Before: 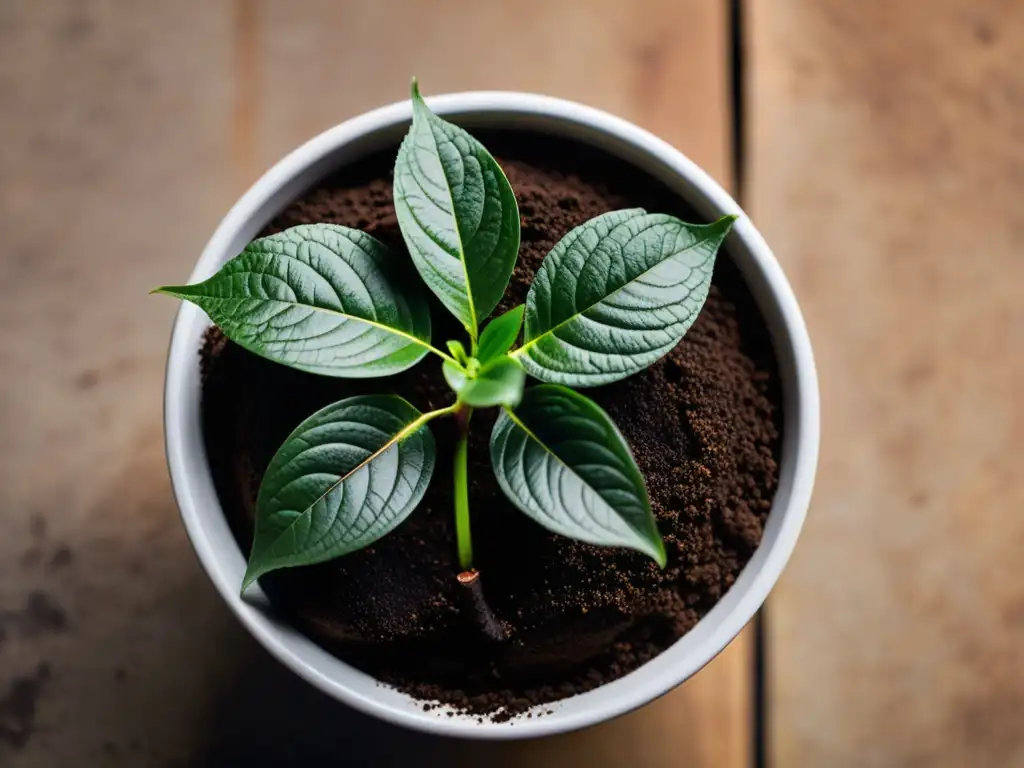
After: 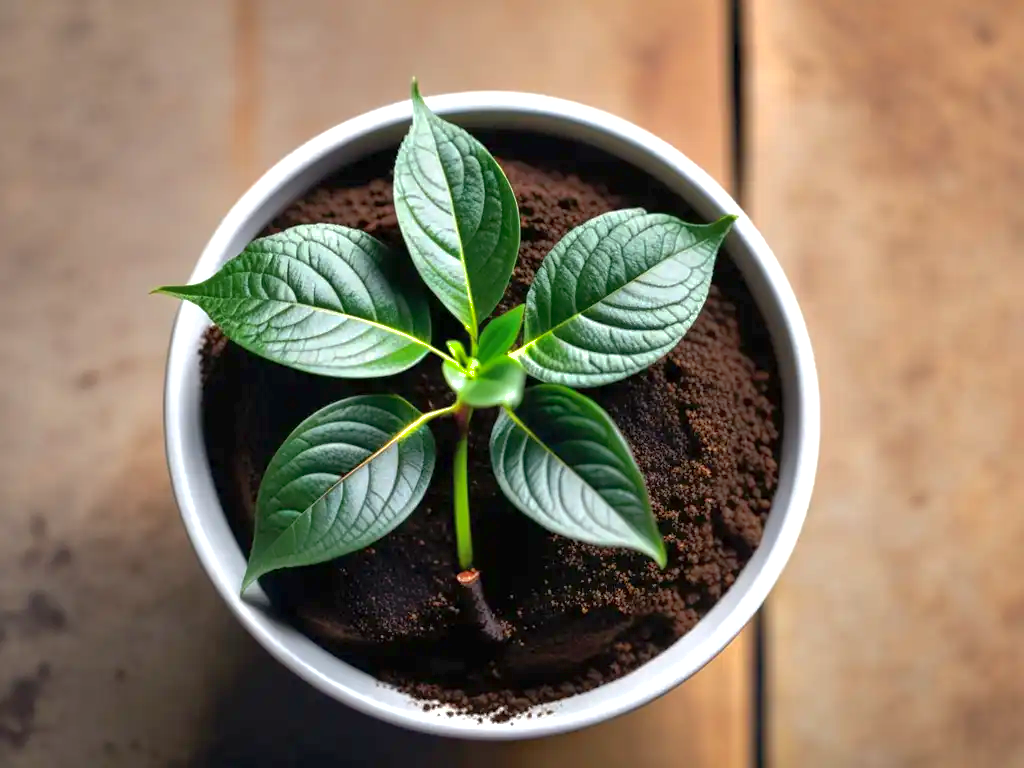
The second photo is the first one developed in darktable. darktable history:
shadows and highlights: on, module defaults
exposure: exposure 0.608 EV, compensate exposure bias true, compensate highlight preservation false
